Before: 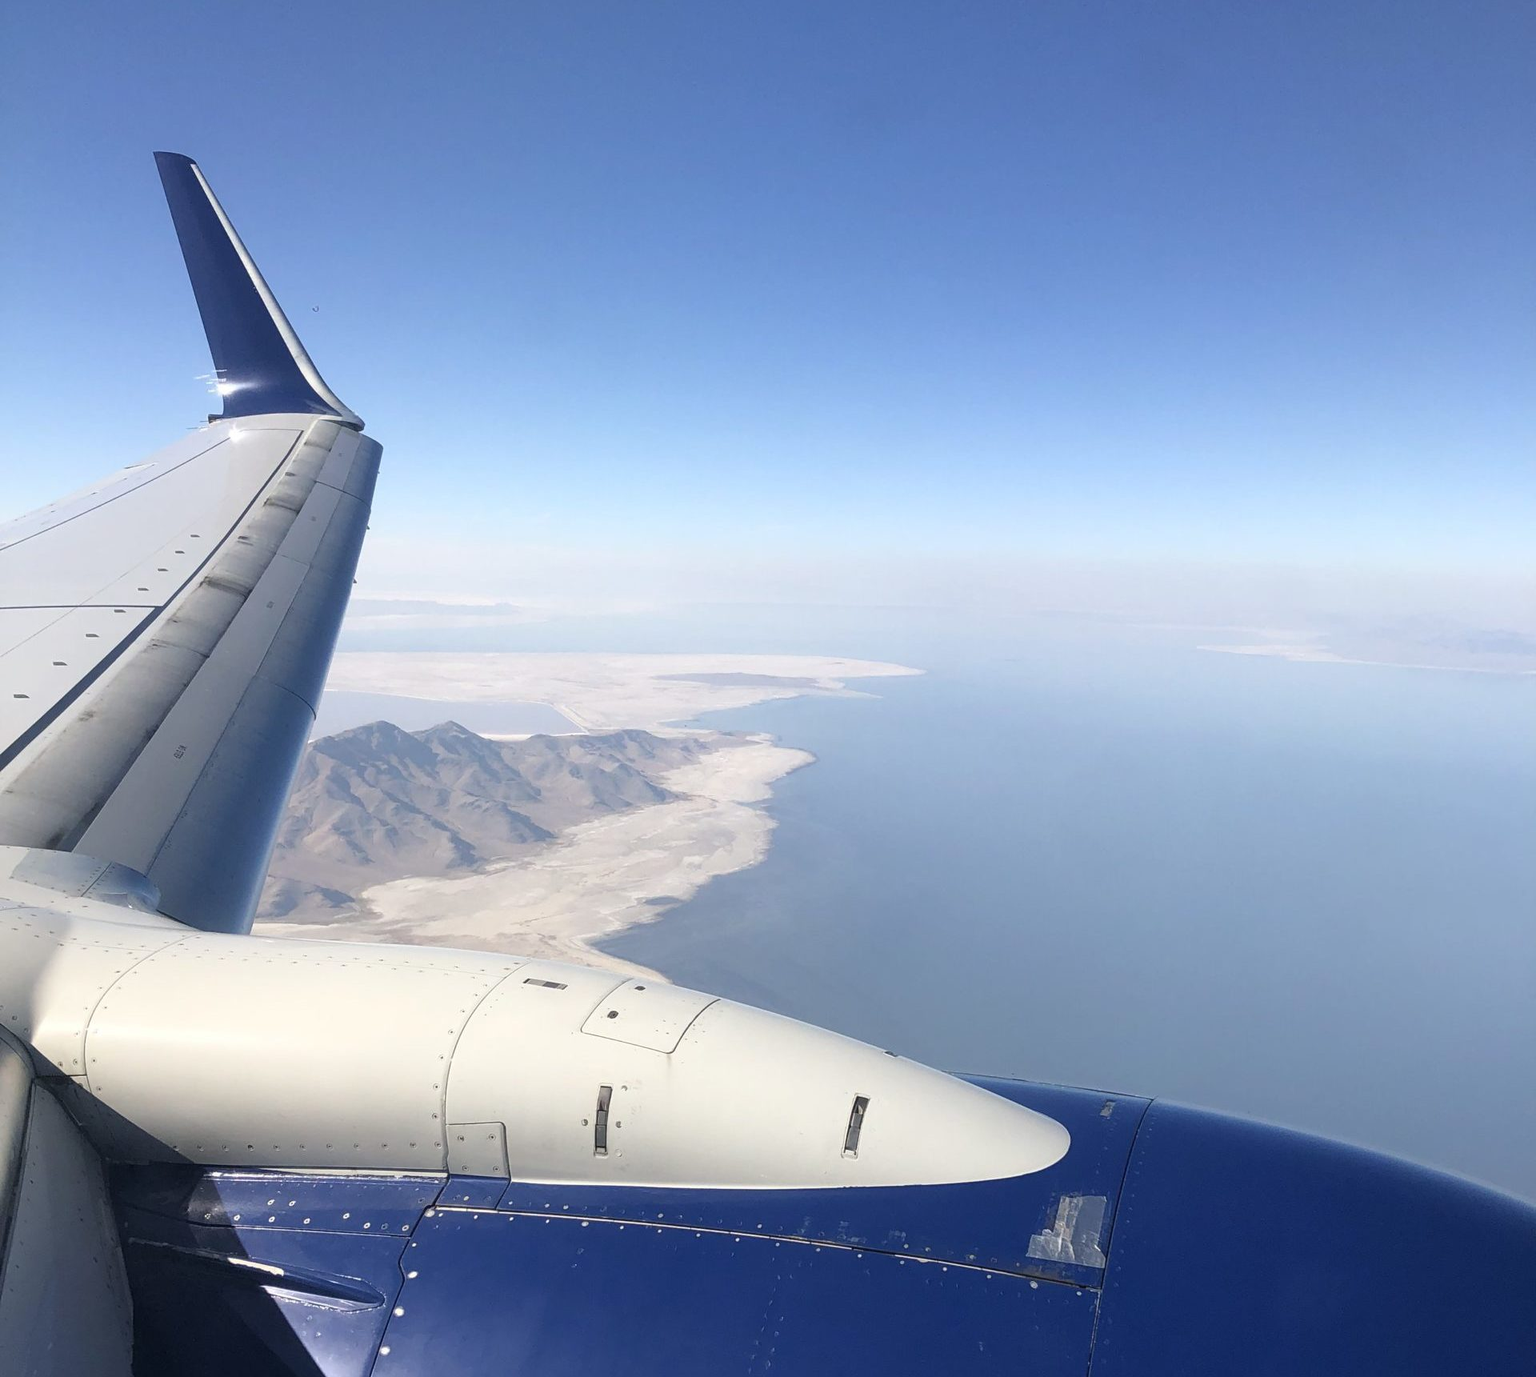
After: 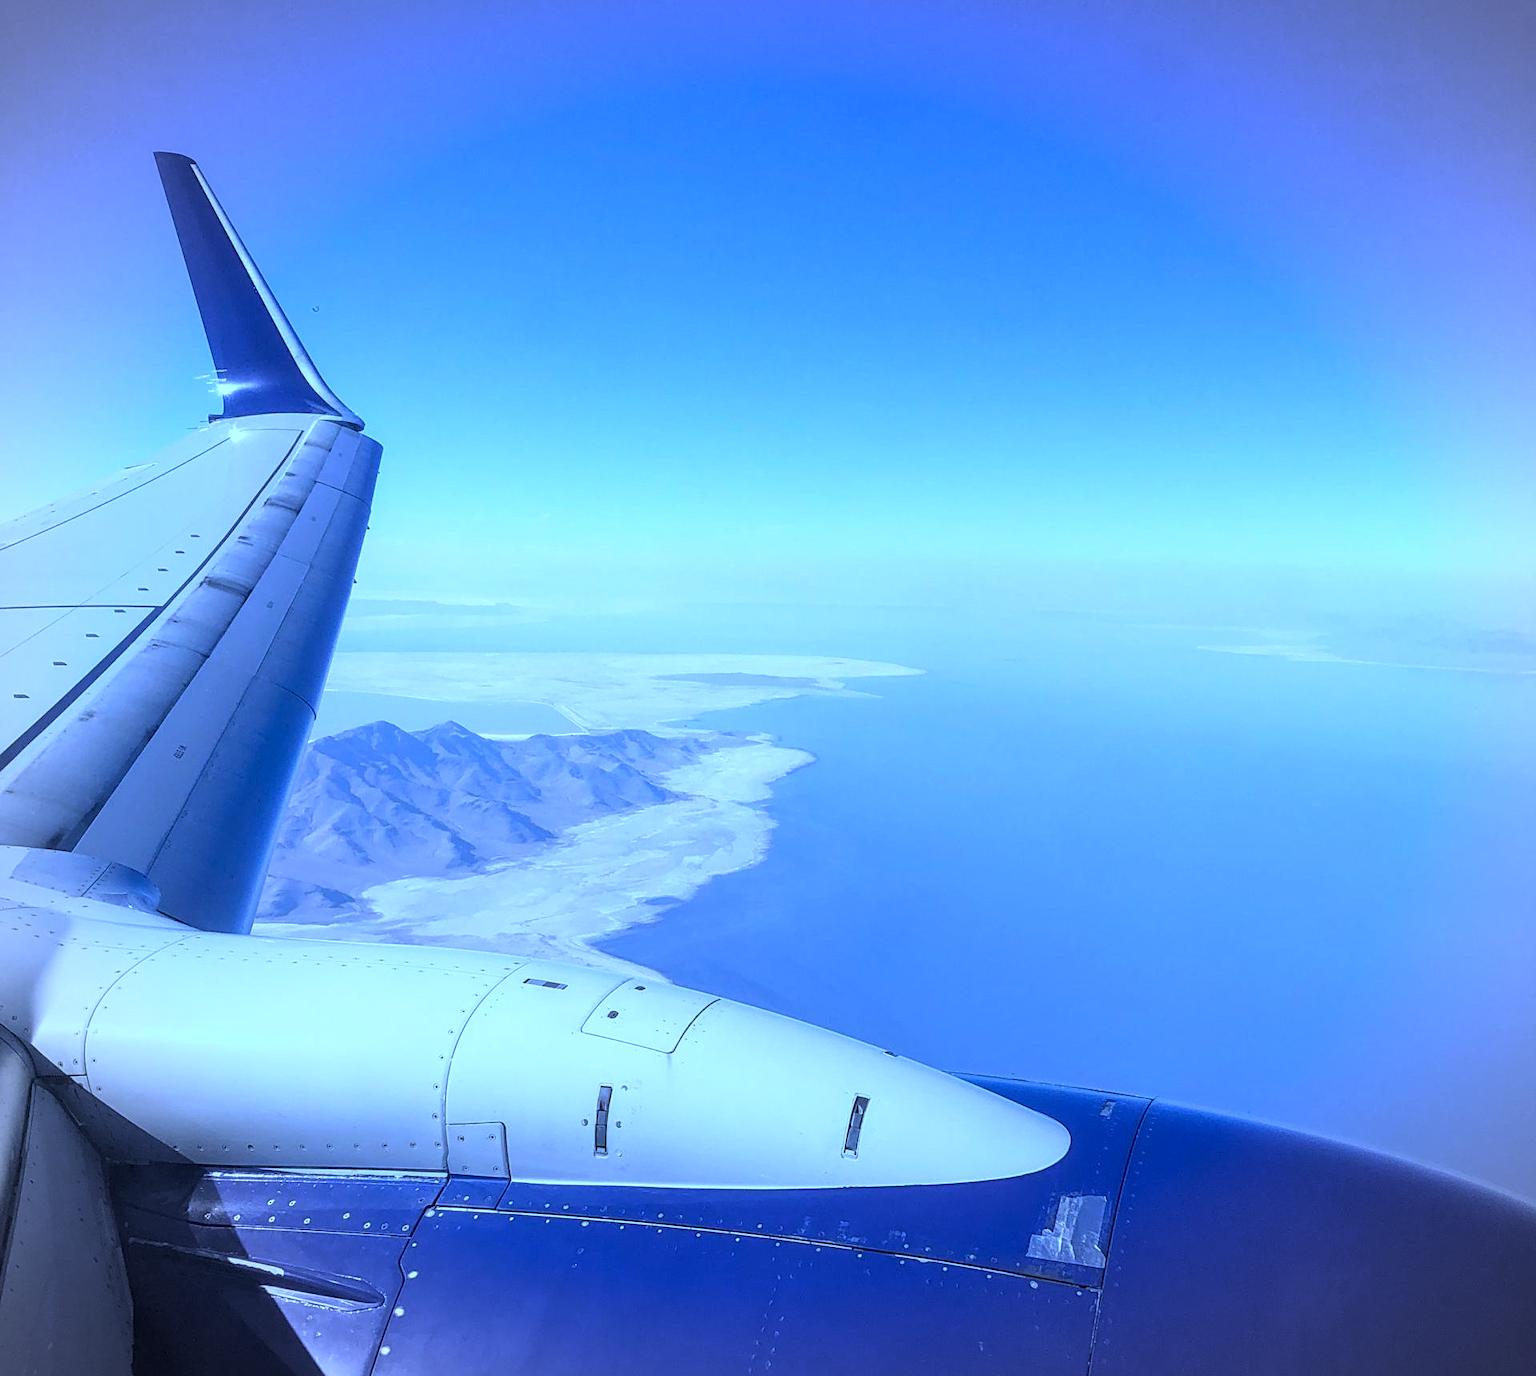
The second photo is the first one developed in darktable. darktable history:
rotate and perspective: automatic cropping original format, crop left 0, crop top 0
white balance: red 0.766, blue 1.537
sharpen: amount 0.2
local contrast: on, module defaults
vignetting: fall-off start 87%, automatic ratio true
